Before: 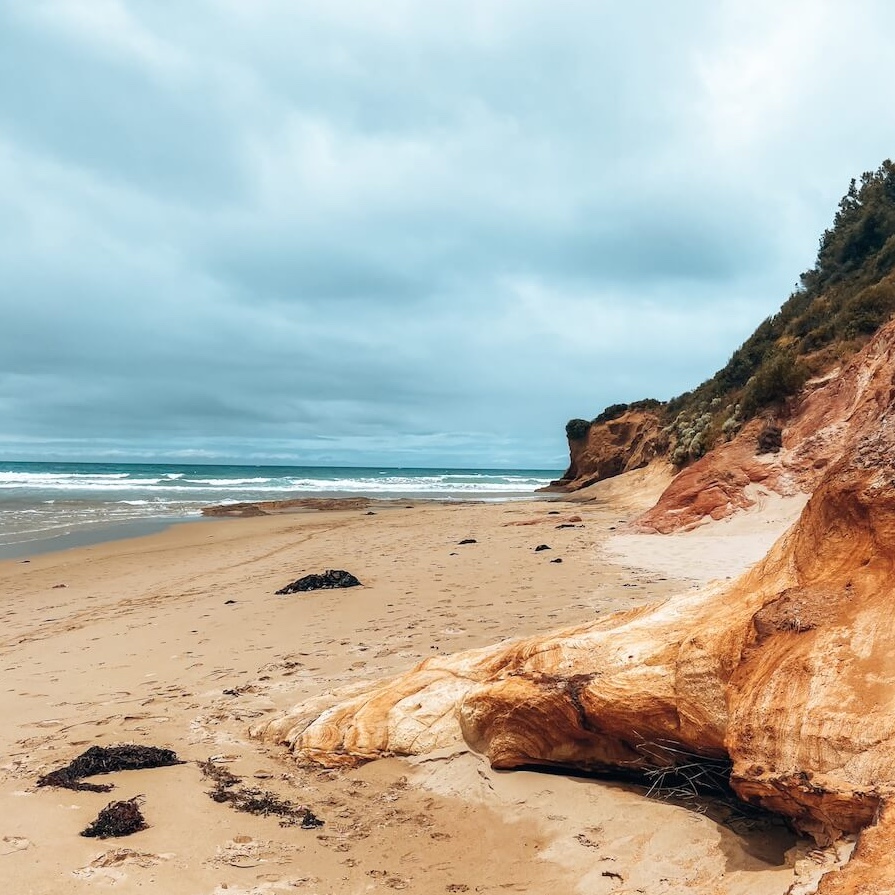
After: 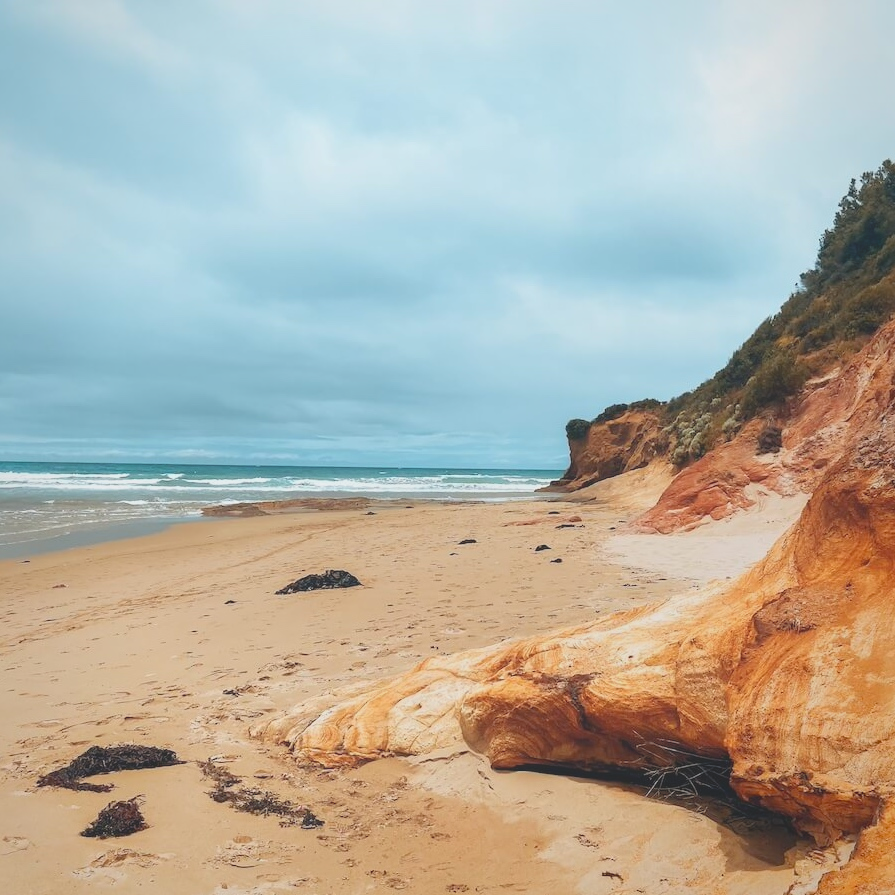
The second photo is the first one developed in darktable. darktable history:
local contrast: detail 69%
tone equalizer: on, module defaults
vignetting: brightness -0.233, saturation 0.141
